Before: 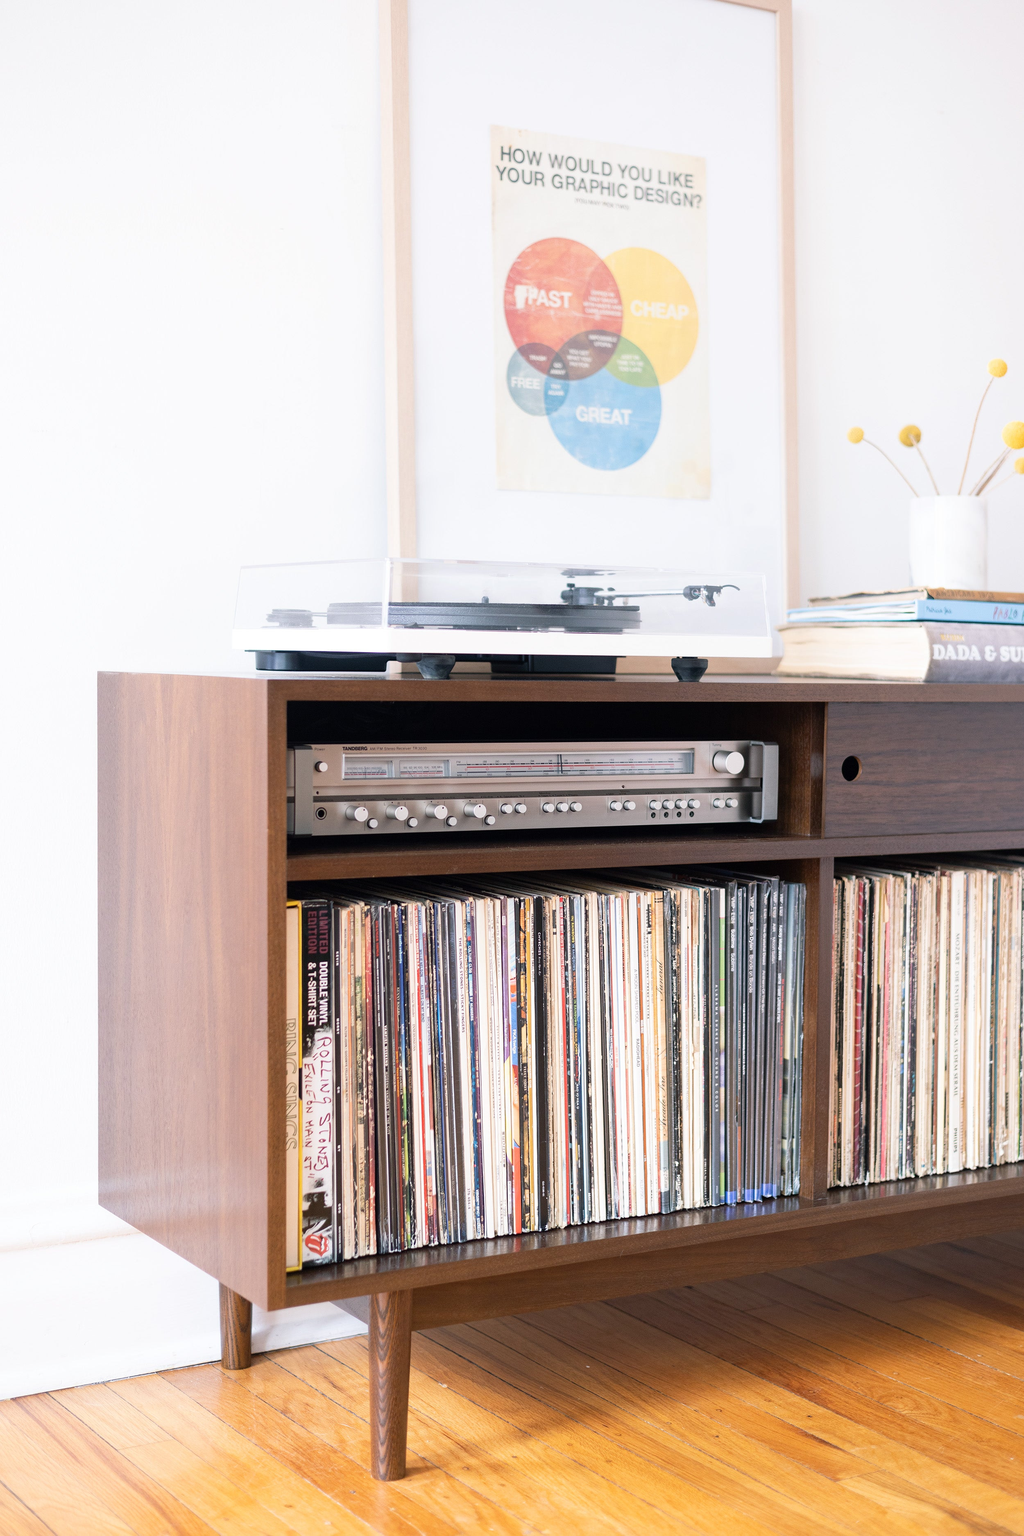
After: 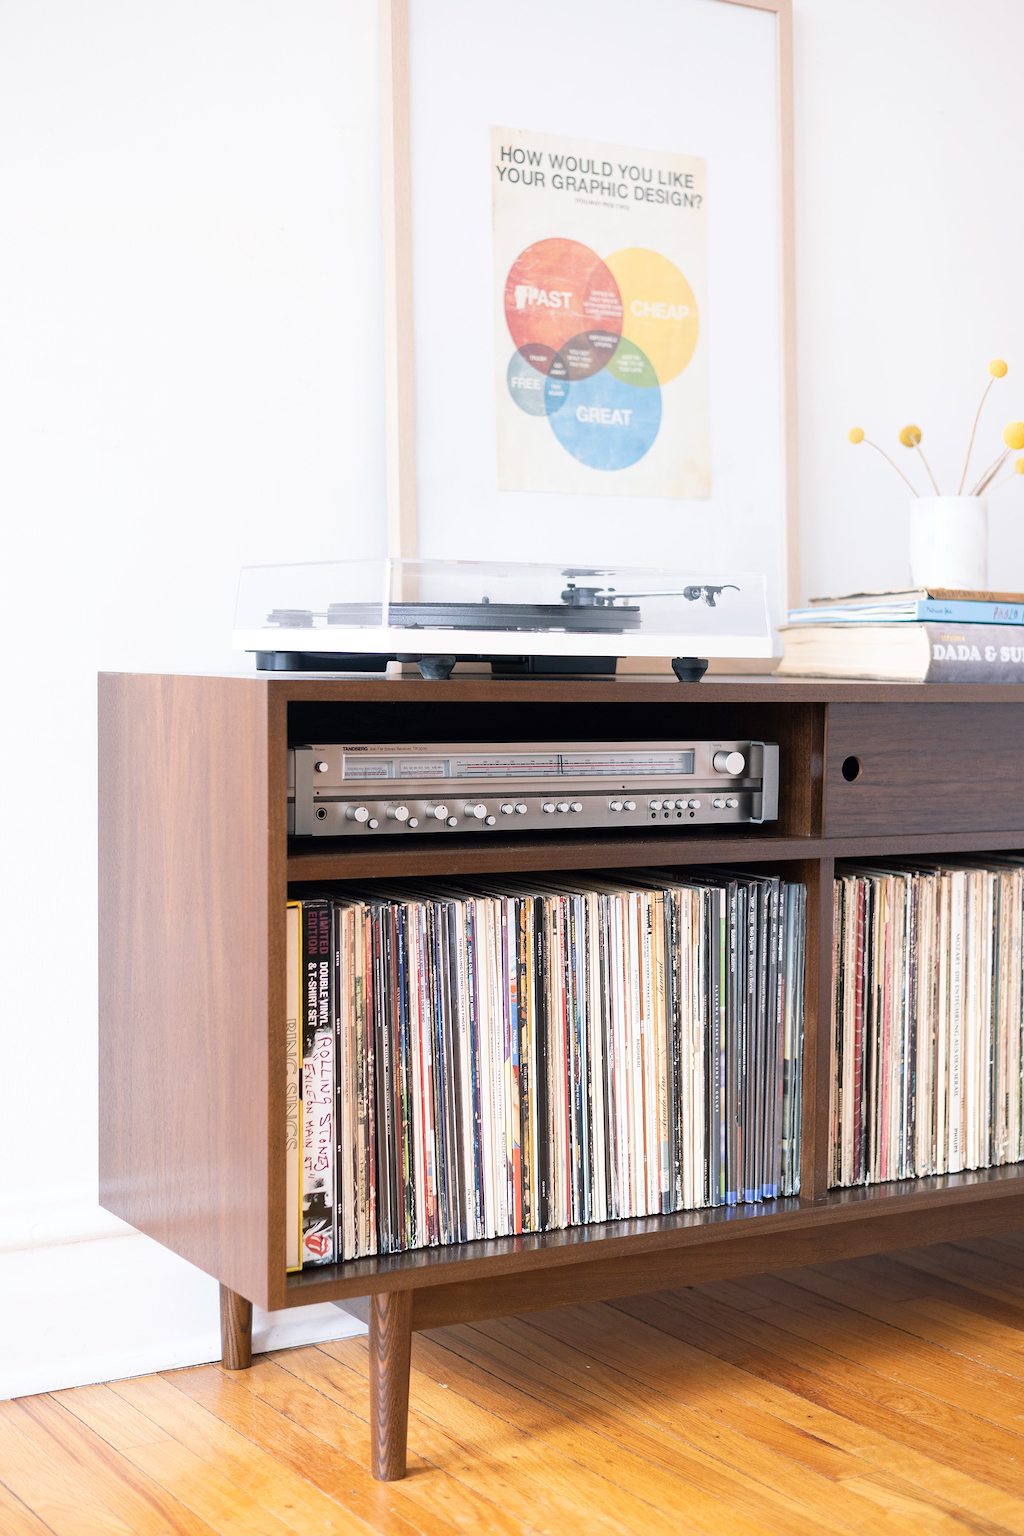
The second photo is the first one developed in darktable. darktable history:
sharpen: amount 0.206
color correction: highlights b* 0.048
